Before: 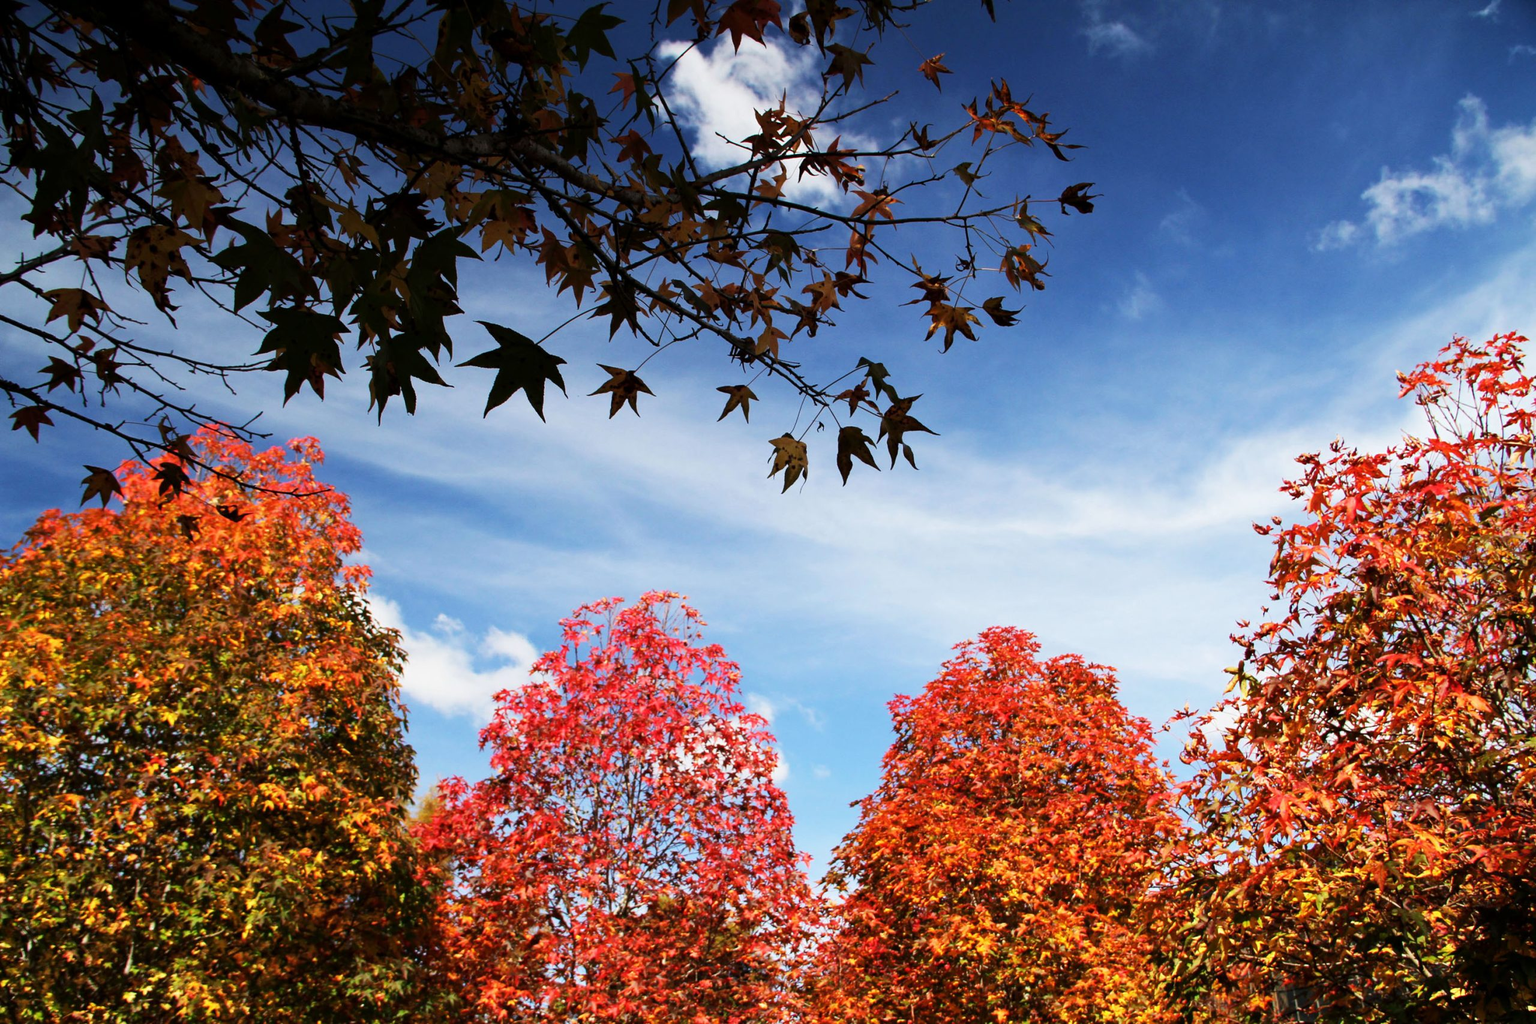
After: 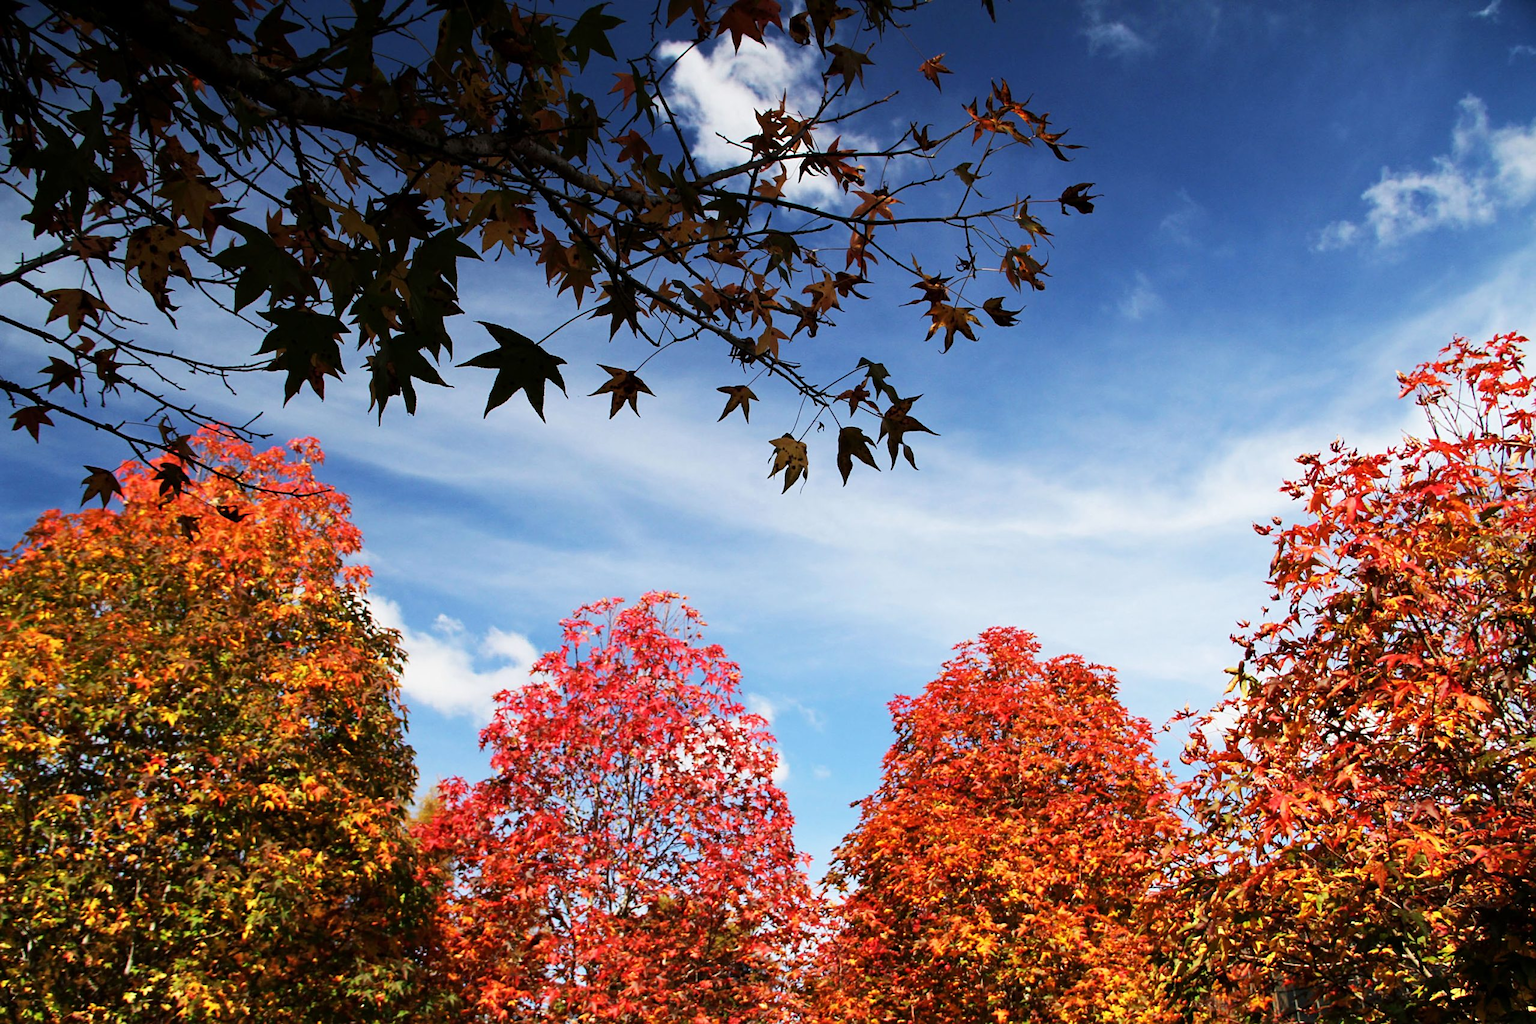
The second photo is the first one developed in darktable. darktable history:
sharpen: amount 0.208
base curve: curves: ch0 [(0, 0) (0.297, 0.298) (1, 1)], preserve colors none
